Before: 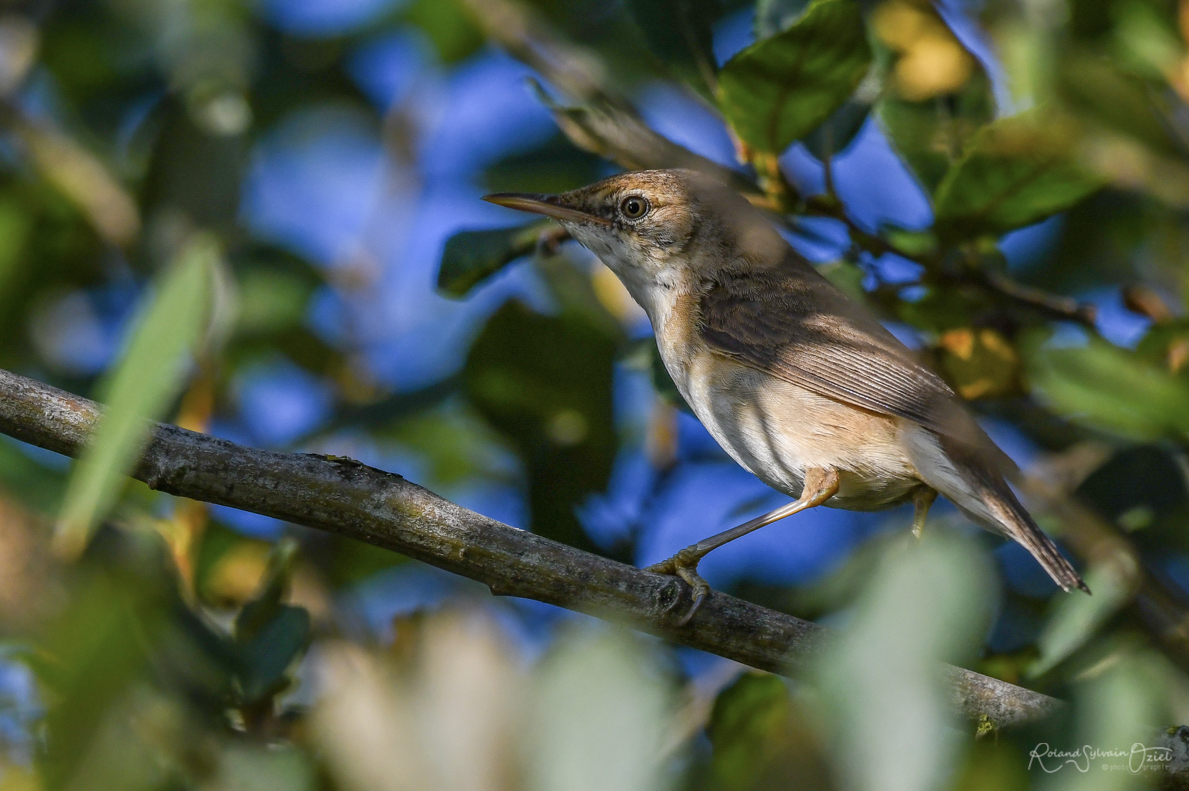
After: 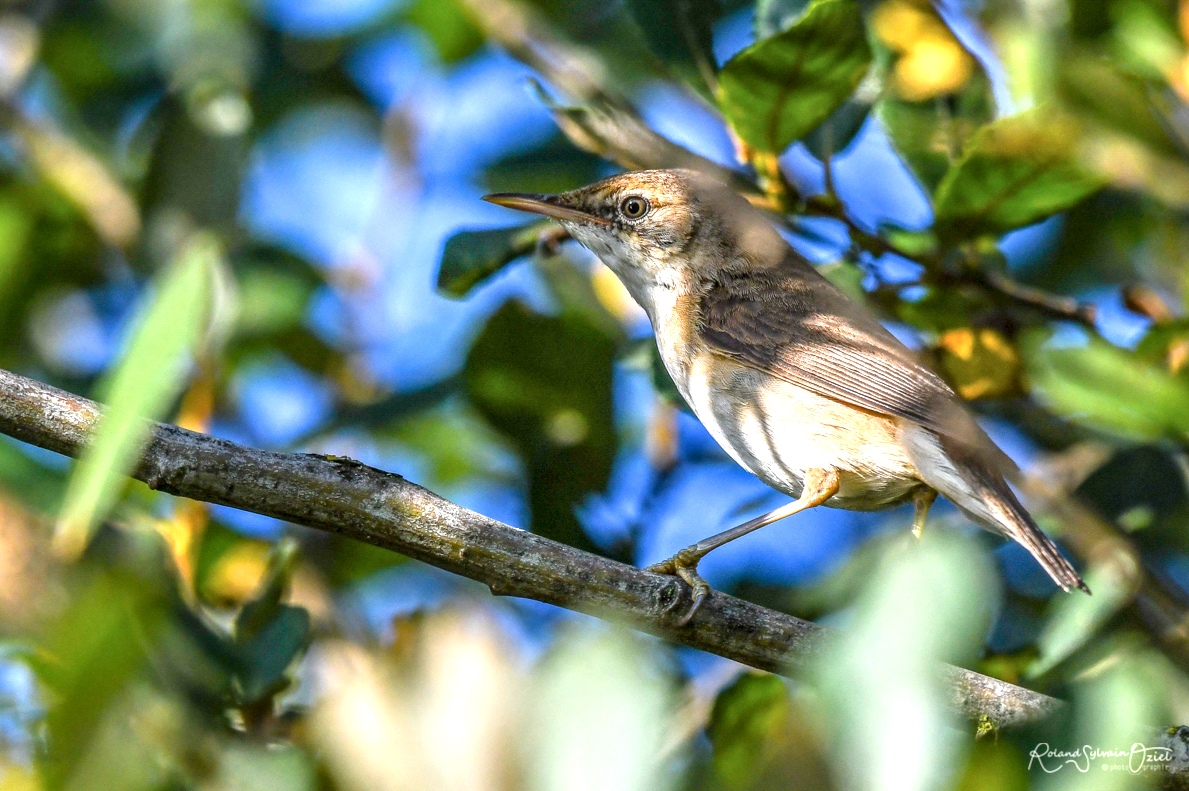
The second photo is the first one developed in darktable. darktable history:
local contrast: highlights 59%, detail 145%
contrast brightness saturation: contrast 0.05, brightness 0.06, saturation 0.01
exposure: exposure 1 EV, compensate highlight preservation false
